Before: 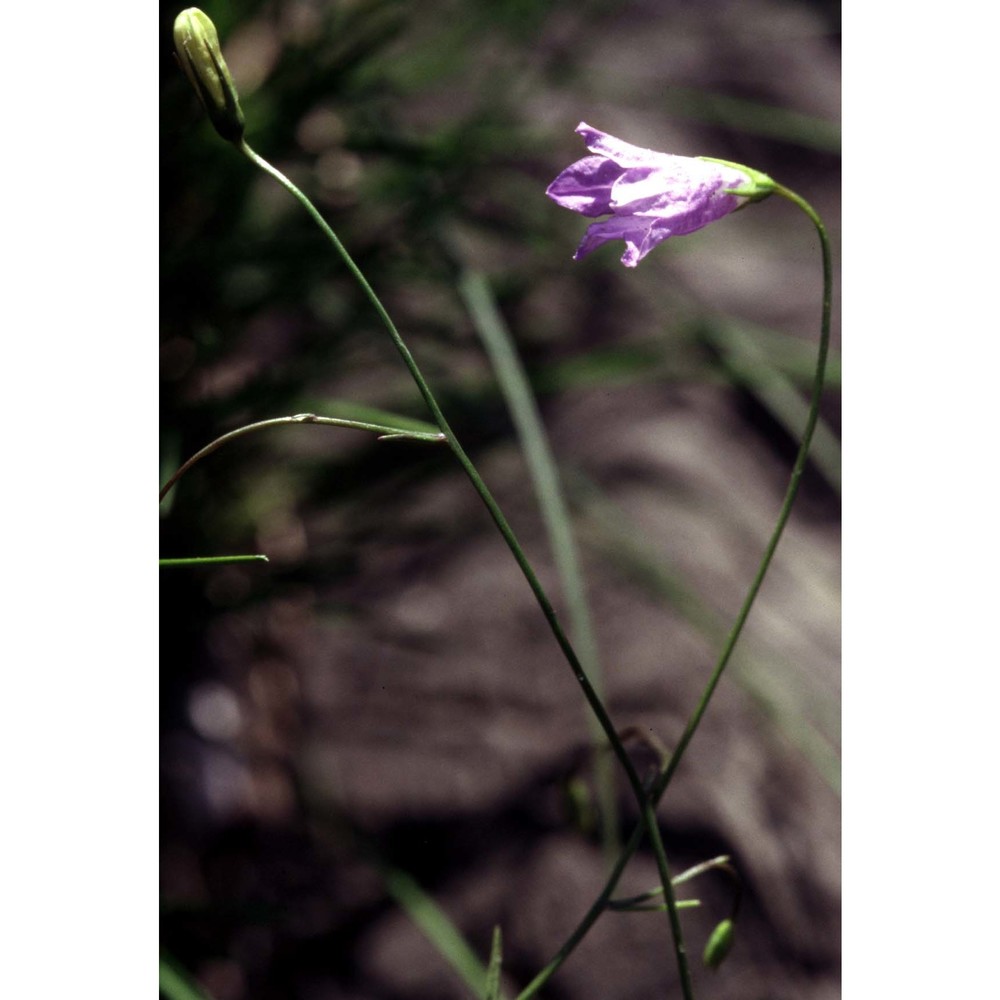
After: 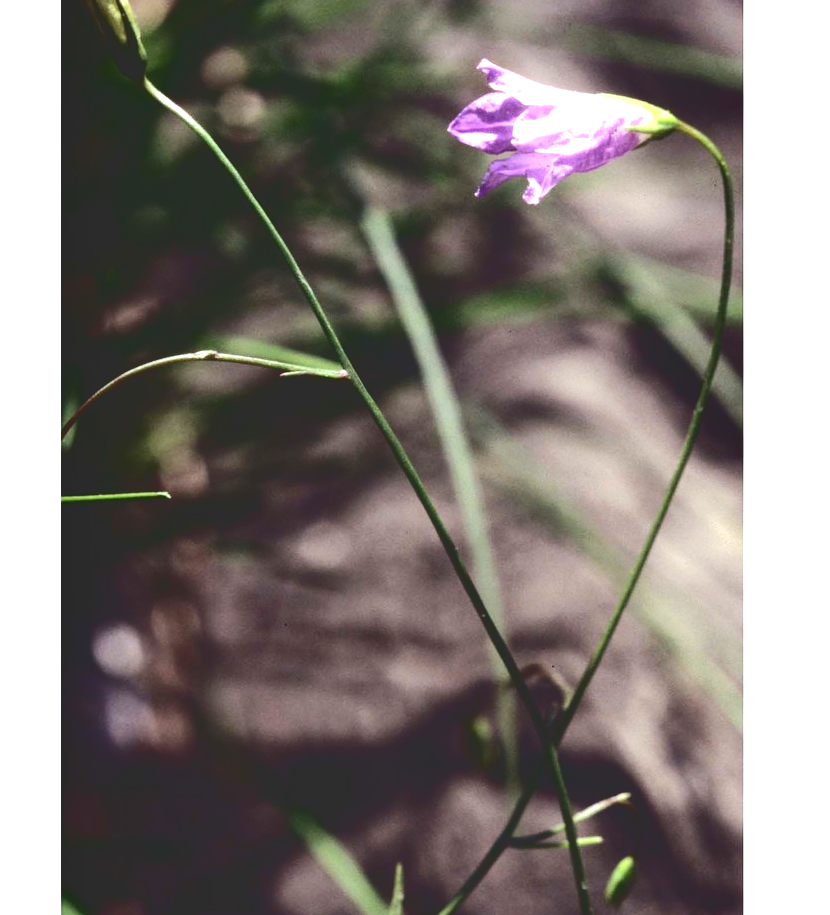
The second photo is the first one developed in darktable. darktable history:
crop: left 9.808%, top 6.319%, right 7.107%, bottom 2.11%
shadows and highlights: radius 126.49, shadows 30.47, highlights -31.04, low approximation 0.01, soften with gaussian
exposure: black level correction 0, exposure 1 EV, compensate highlight preservation false
tone curve: curves: ch0 [(0, 0) (0.003, 0.178) (0.011, 0.177) (0.025, 0.177) (0.044, 0.178) (0.069, 0.178) (0.1, 0.18) (0.136, 0.183) (0.177, 0.199) (0.224, 0.227) (0.277, 0.278) (0.335, 0.357) (0.399, 0.449) (0.468, 0.546) (0.543, 0.65) (0.623, 0.724) (0.709, 0.804) (0.801, 0.868) (0.898, 0.921) (1, 1)], color space Lab, independent channels, preserve colors none
